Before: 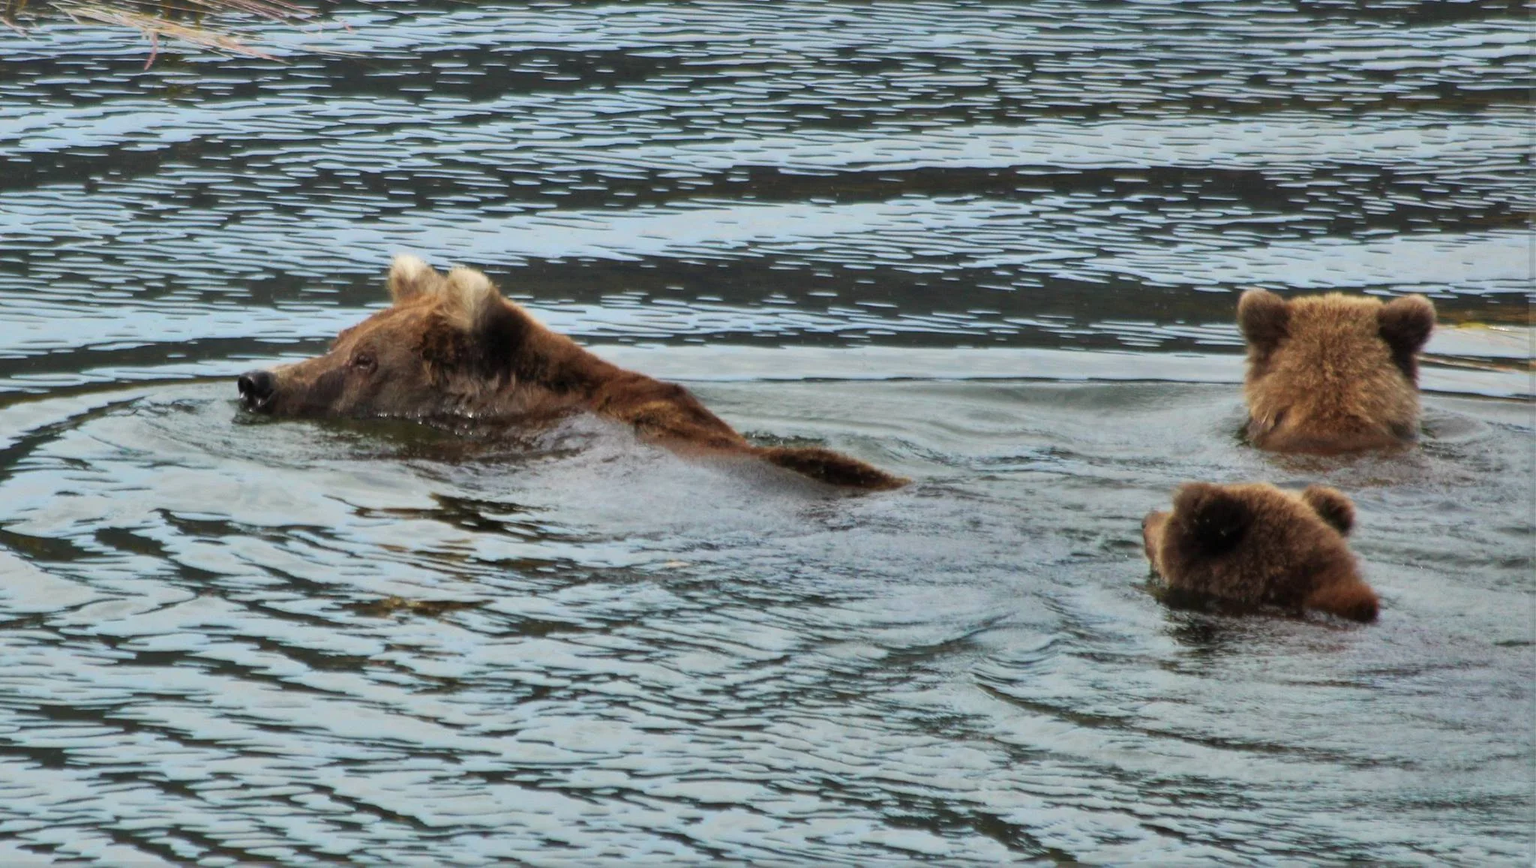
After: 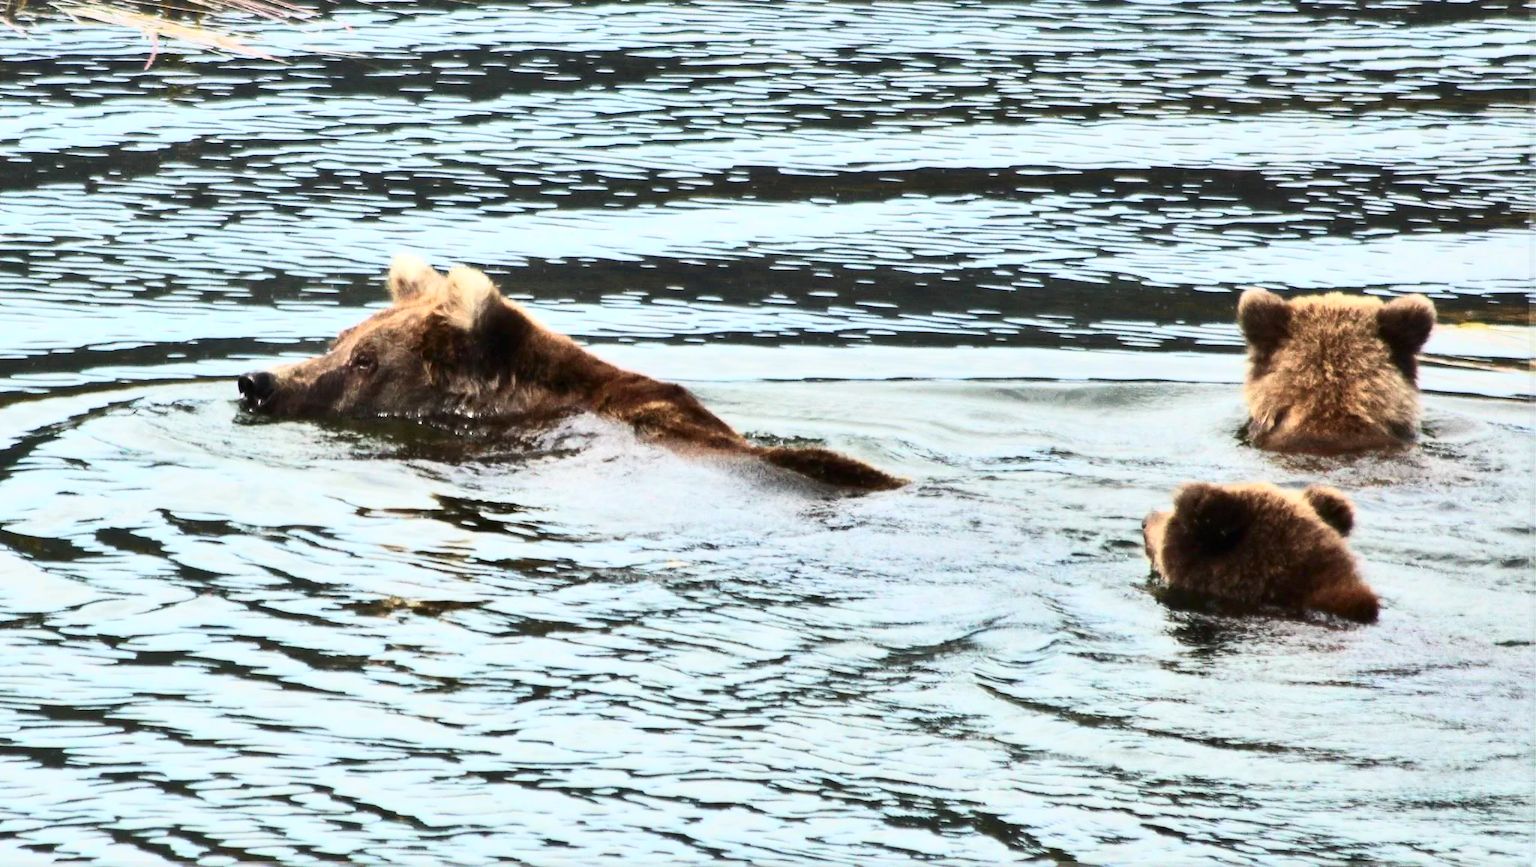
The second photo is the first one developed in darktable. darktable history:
tone curve: curves: ch0 [(0, 0) (0.251, 0.254) (0.689, 0.733) (1, 1)]
contrast brightness saturation: contrast 0.39, brightness 0.1
exposure: exposure 0.507 EV, compensate highlight preservation false
